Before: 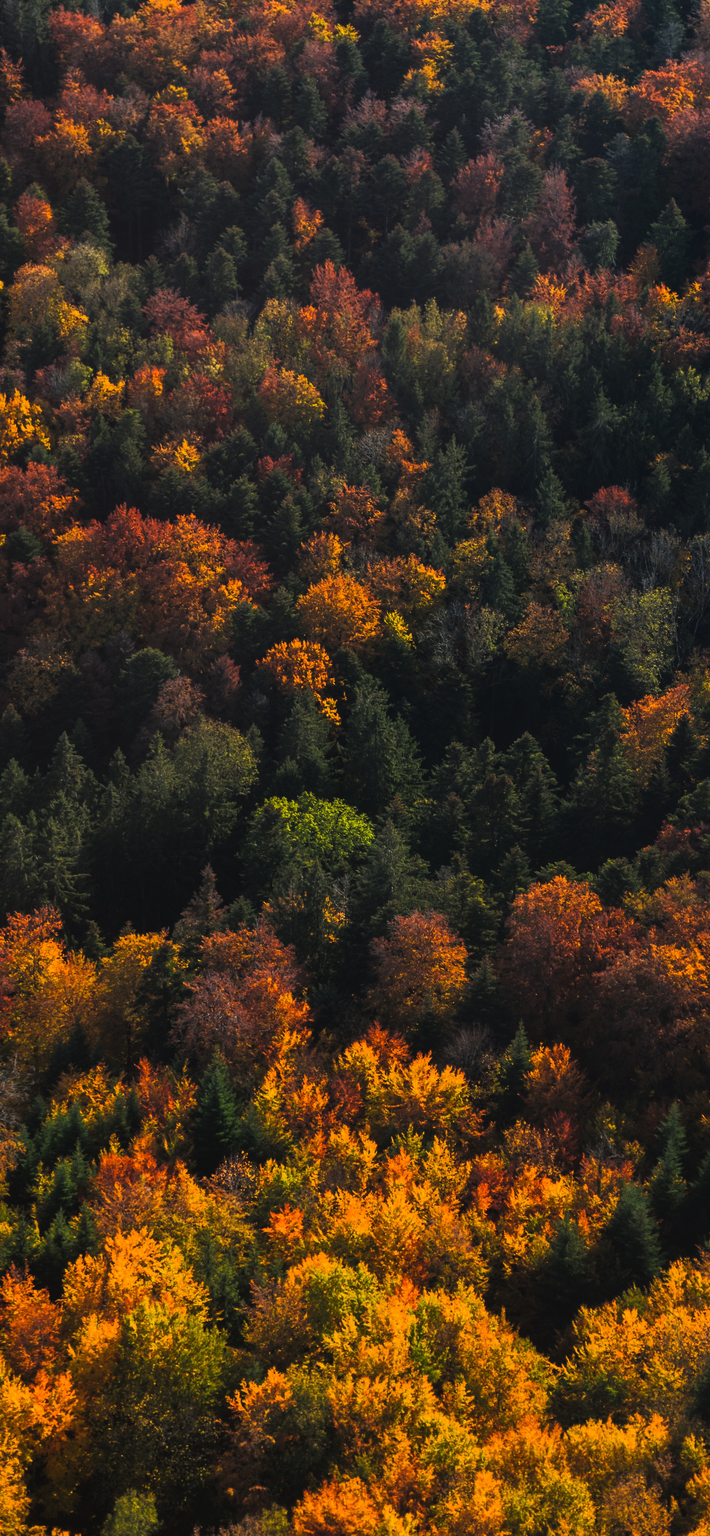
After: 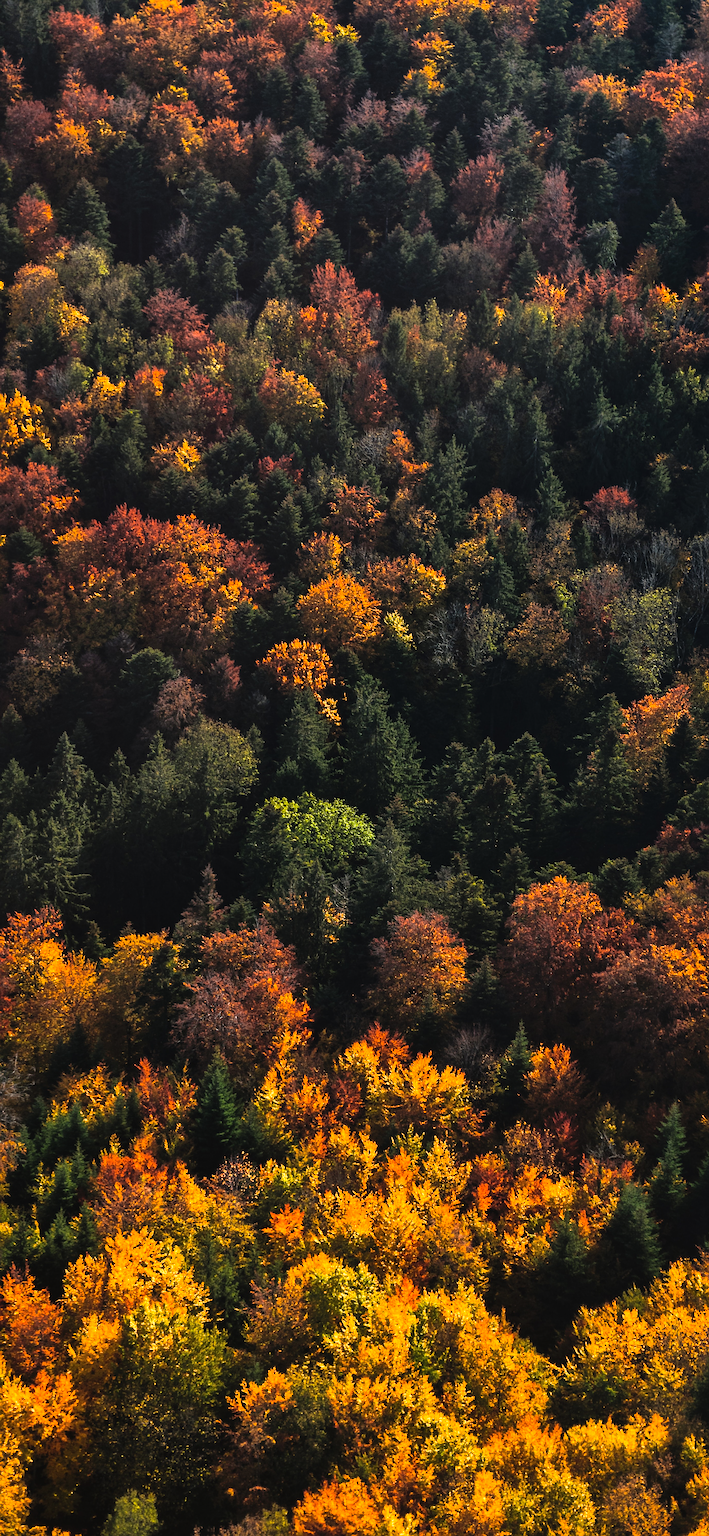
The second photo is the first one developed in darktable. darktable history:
shadows and highlights: on, module defaults
sharpen: on, module defaults
tone equalizer: -8 EV -1.06 EV, -7 EV -1.02 EV, -6 EV -0.854 EV, -5 EV -0.599 EV, -3 EV 0.587 EV, -2 EV 0.862 EV, -1 EV 0.998 EV, +0 EV 1.08 EV, edges refinement/feathering 500, mask exposure compensation -1.57 EV, preserve details no
